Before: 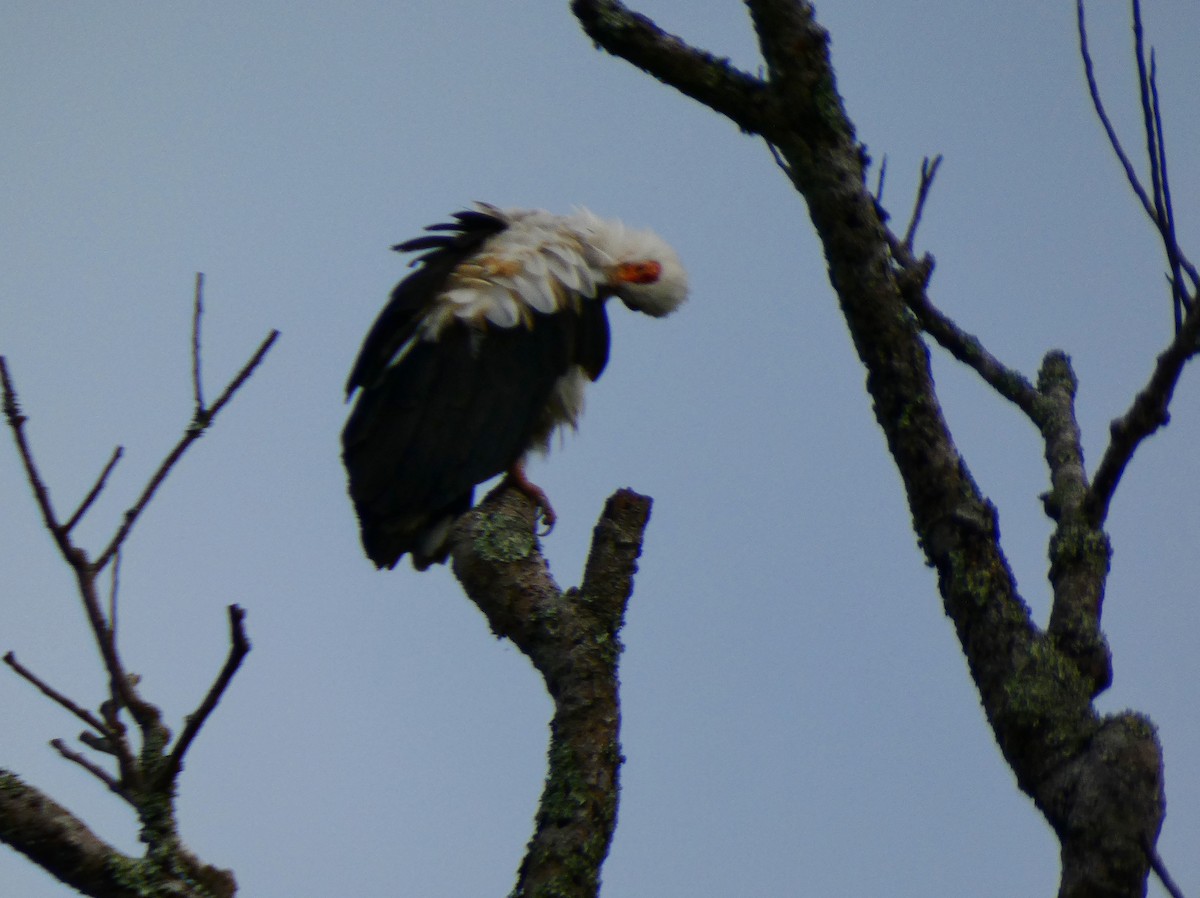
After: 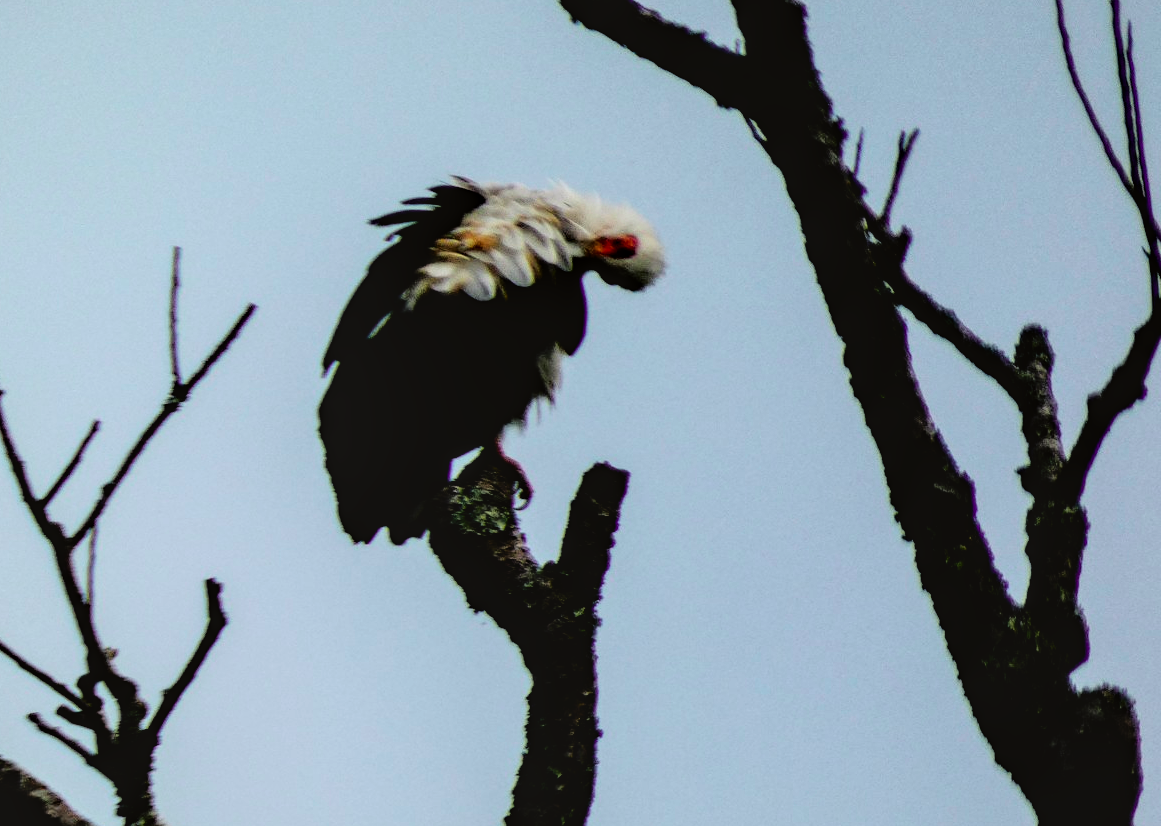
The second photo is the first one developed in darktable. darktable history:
tone curve: curves: ch0 [(0, 0.005) (0.103, 0.097) (0.18, 0.22) (0.378, 0.482) (0.504, 0.631) (0.663, 0.801) (0.834, 0.914) (1, 0.971)]; ch1 [(0, 0) (0.172, 0.123) (0.324, 0.253) (0.396, 0.388) (0.478, 0.461) (0.499, 0.498) (0.545, 0.587) (0.604, 0.692) (0.704, 0.818) (1, 1)]; ch2 [(0, 0) (0.411, 0.424) (0.496, 0.5) (0.521, 0.537) (0.555, 0.585) (0.628, 0.703) (1, 1)], color space Lab, independent channels, preserve colors none
filmic rgb: black relative exposure -3.66 EV, white relative exposure 2.44 EV, hardness 3.28
local contrast: on, module defaults
crop: left 1.951%, top 2.973%, right 1.249%, bottom 4.934%
